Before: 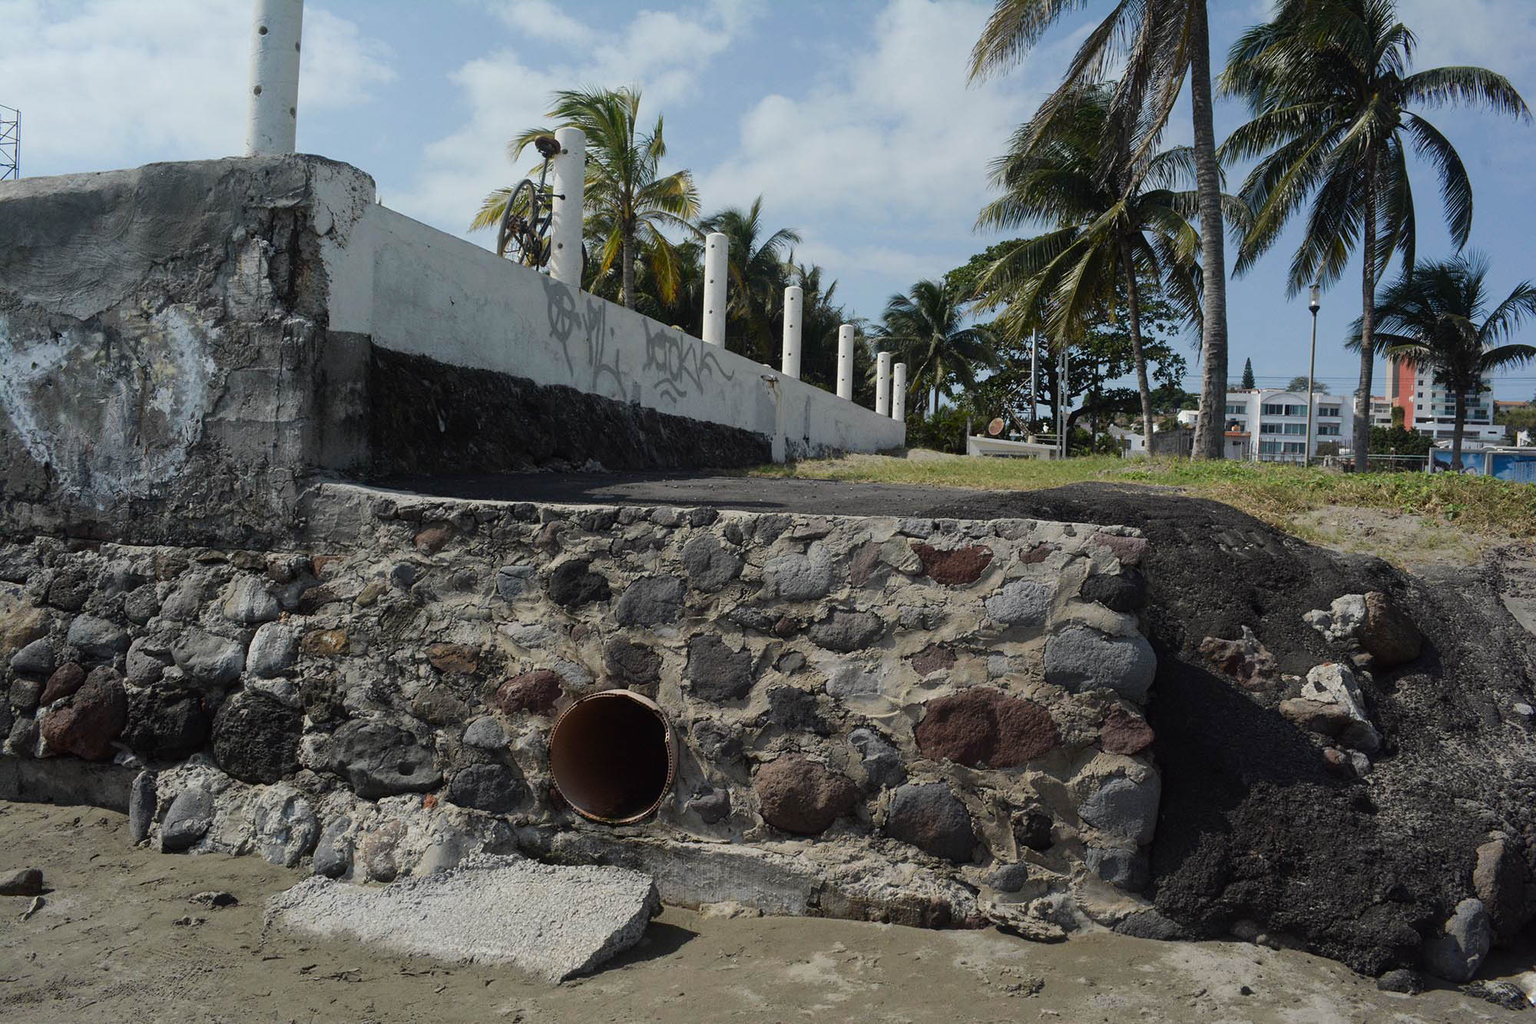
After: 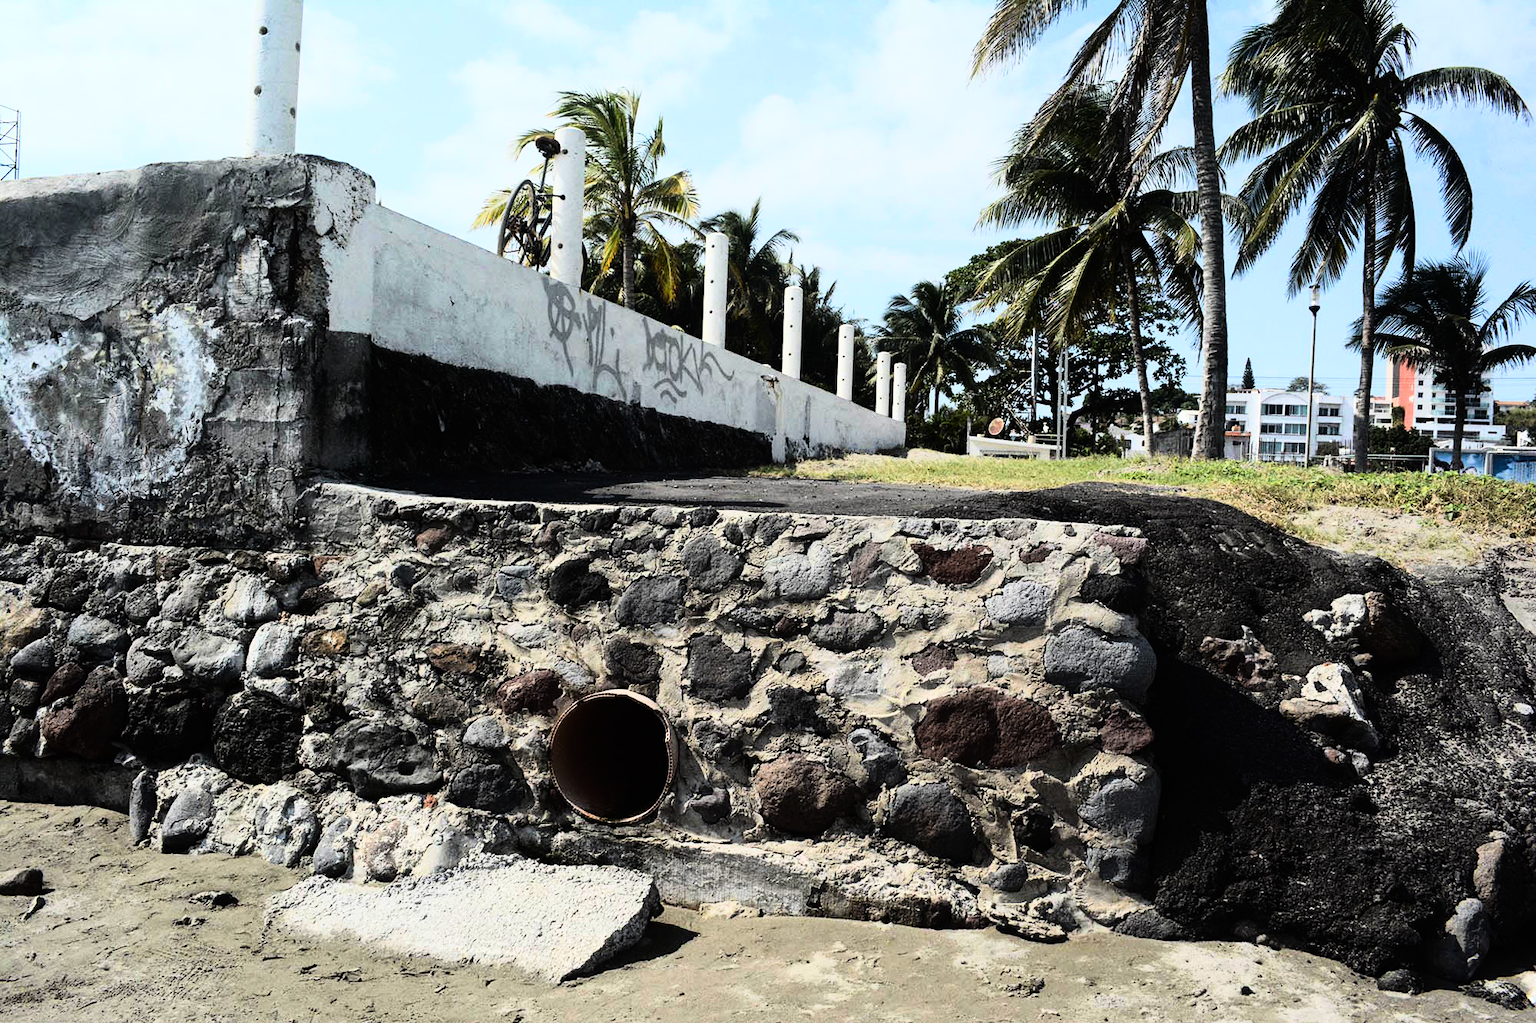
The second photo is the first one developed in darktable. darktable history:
rgb curve: curves: ch0 [(0, 0) (0.21, 0.15) (0.24, 0.21) (0.5, 0.75) (0.75, 0.96) (0.89, 0.99) (1, 1)]; ch1 [(0, 0.02) (0.21, 0.13) (0.25, 0.2) (0.5, 0.67) (0.75, 0.9) (0.89, 0.97) (1, 1)]; ch2 [(0, 0.02) (0.21, 0.13) (0.25, 0.2) (0.5, 0.67) (0.75, 0.9) (0.89, 0.97) (1, 1)], compensate middle gray true
white balance: red 1, blue 1
